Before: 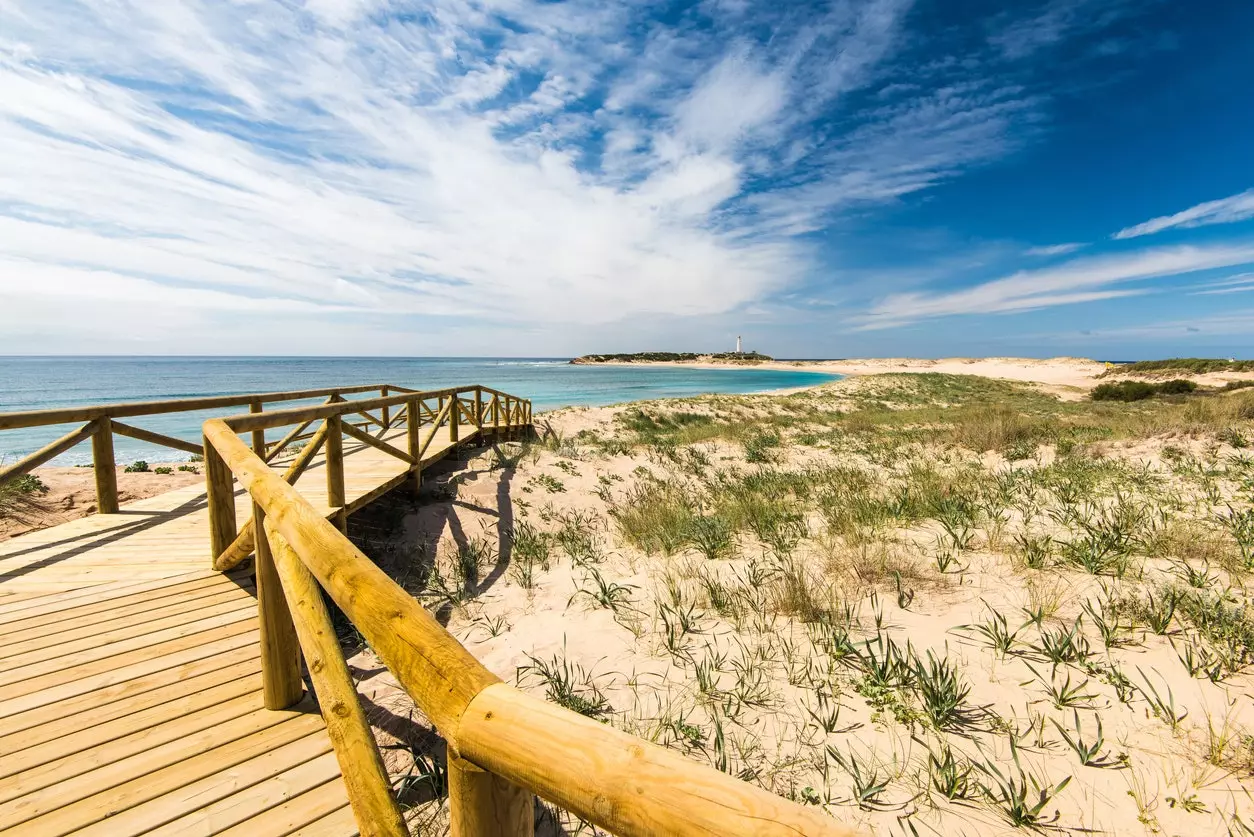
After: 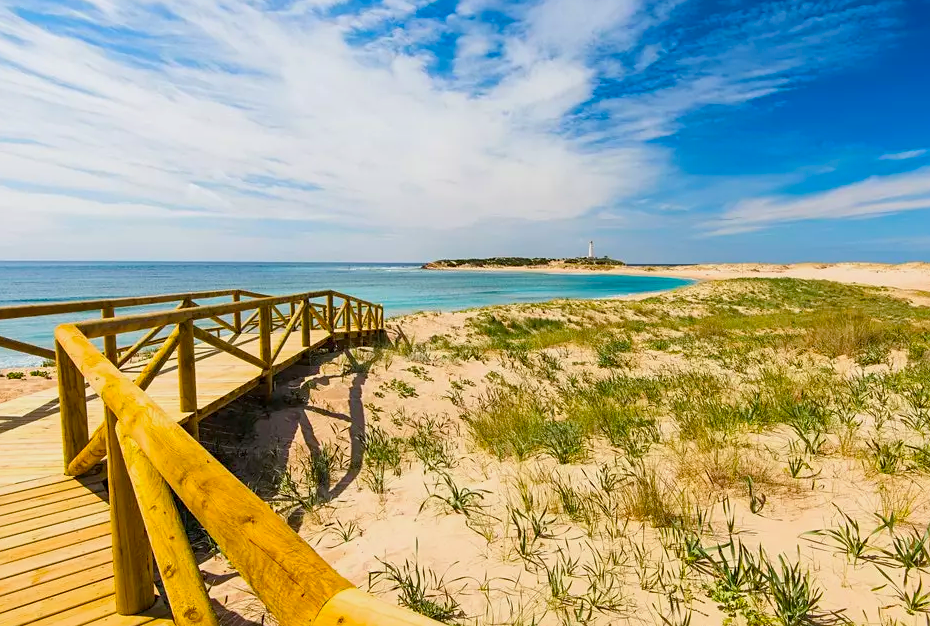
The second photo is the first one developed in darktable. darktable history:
color balance rgb: power › luminance 3.093%, power › hue 234.5°, perceptual saturation grading › global saturation 25.327%, contrast -9.418%
sharpen: amount 0.206
contrast brightness saturation: saturation 0.175
crop and rotate: left 11.871%, top 11.464%, right 13.94%, bottom 13.707%
